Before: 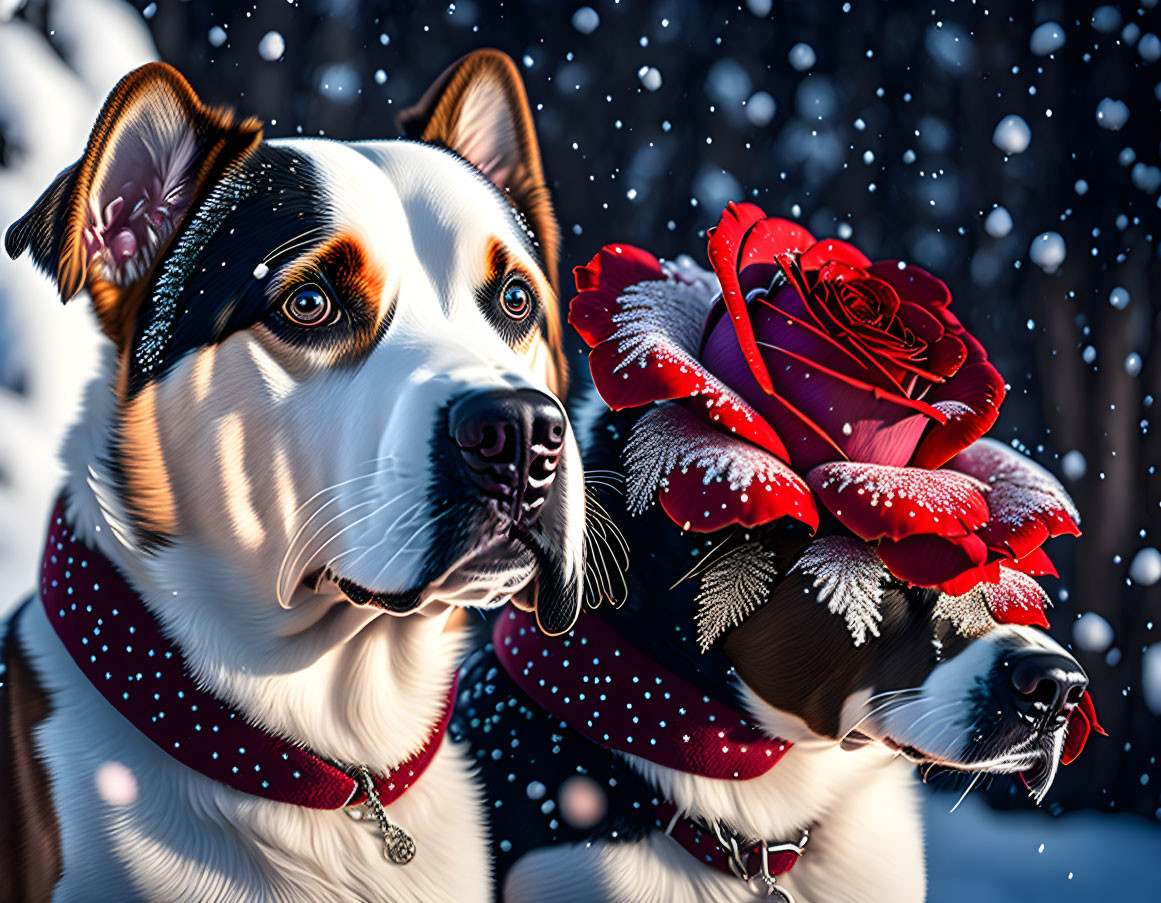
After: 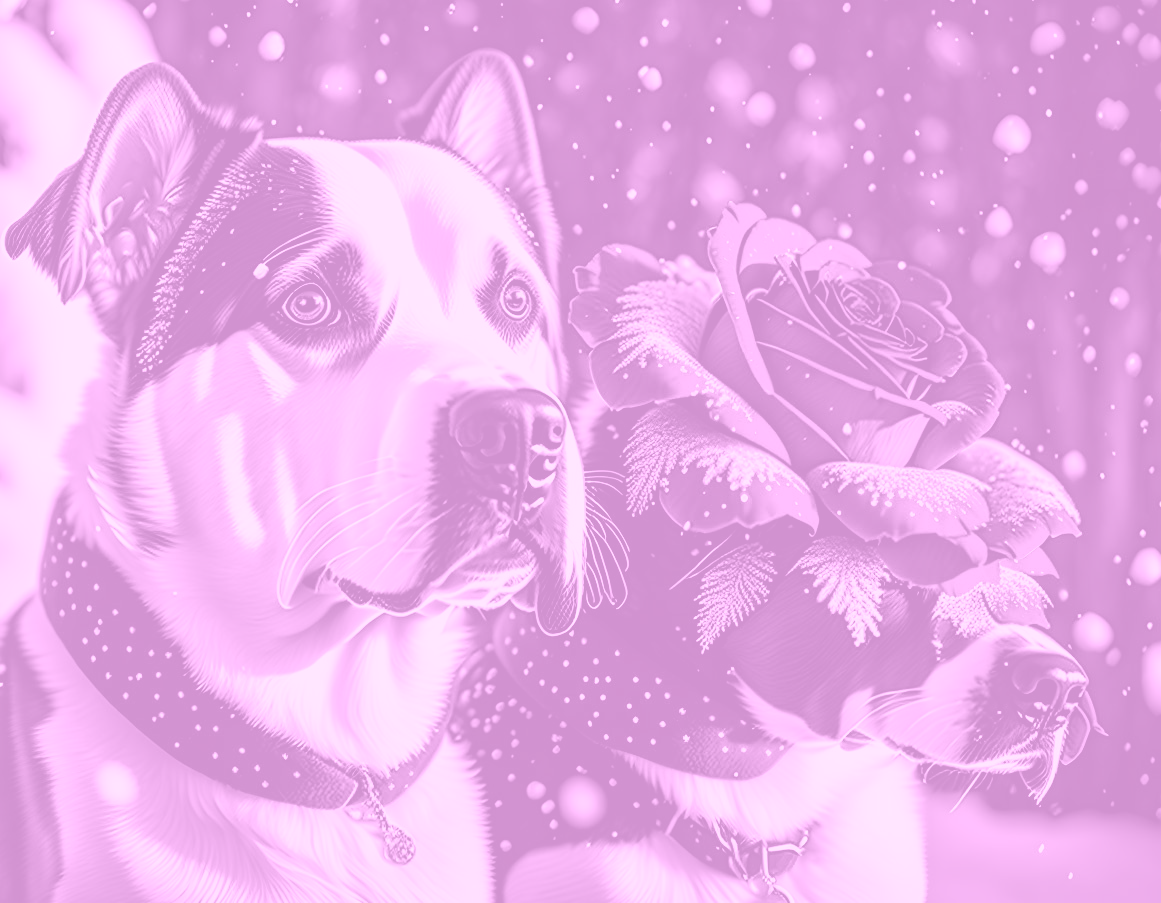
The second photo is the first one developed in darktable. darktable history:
local contrast: mode bilateral grid, contrast 20, coarseness 50, detail 120%, midtone range 0.2
colorize: hue 331.2°, saturation 75%, source mix 30.28%, lightness 70.52%, version 1
